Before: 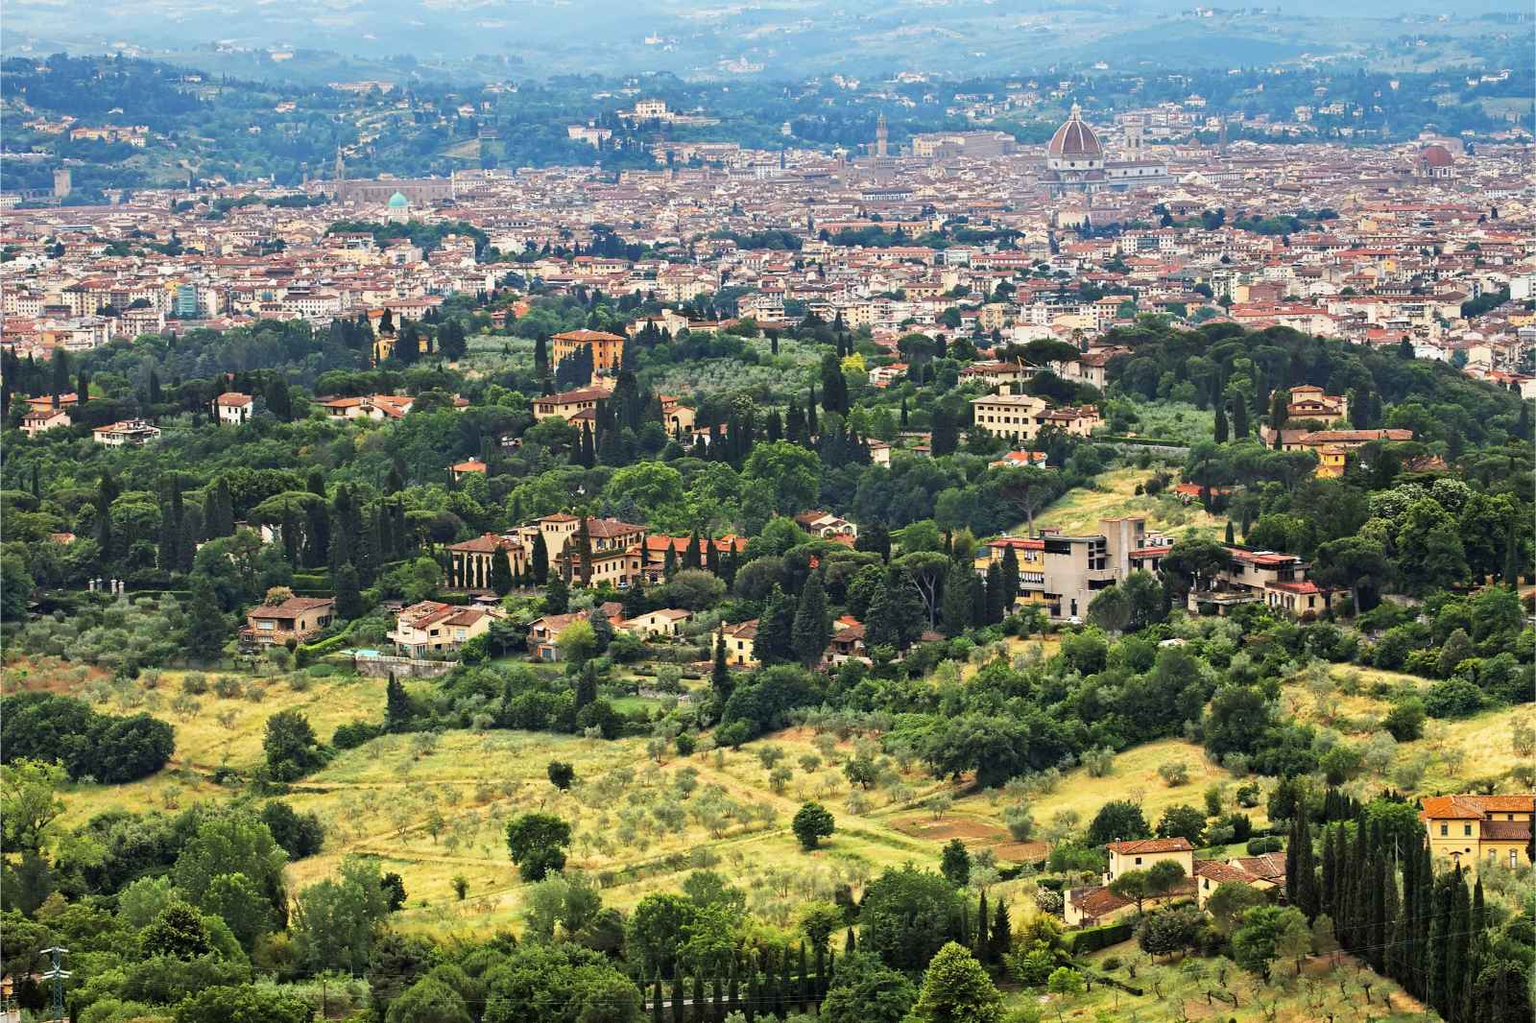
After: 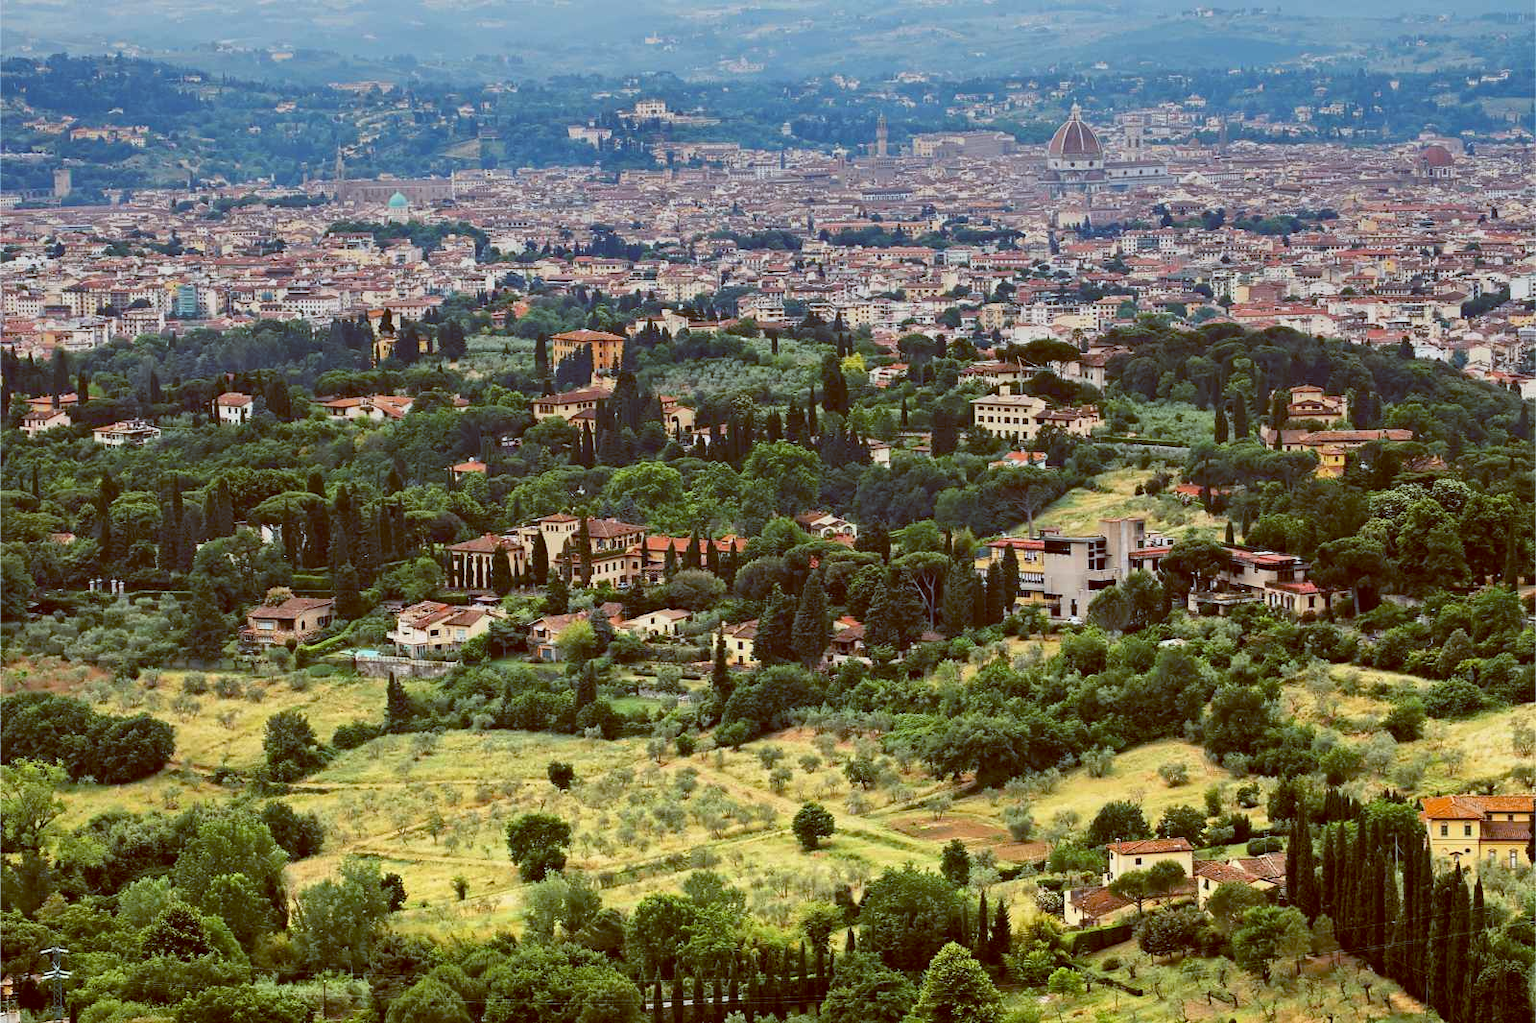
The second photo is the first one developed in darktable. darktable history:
graduated density: on, module defaults
color balance: lift [1, 1.015, 1.004, 0.985], gamma [1, 0.958, 0.971, 1.042], gain [1, 0.956, 0.977, 1.044]
